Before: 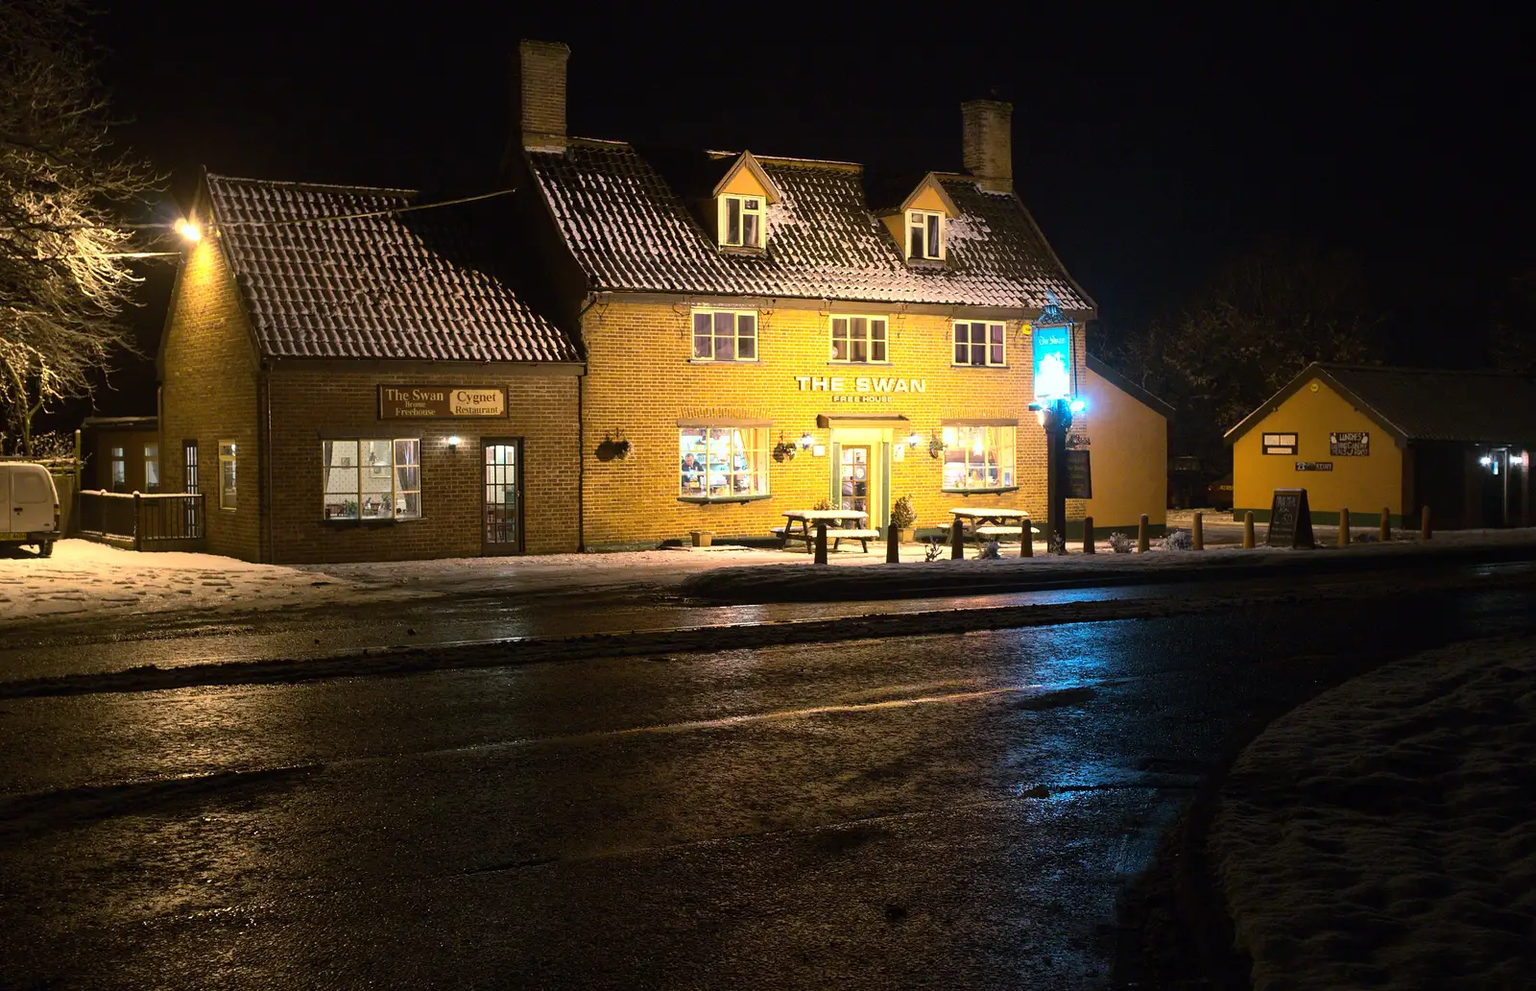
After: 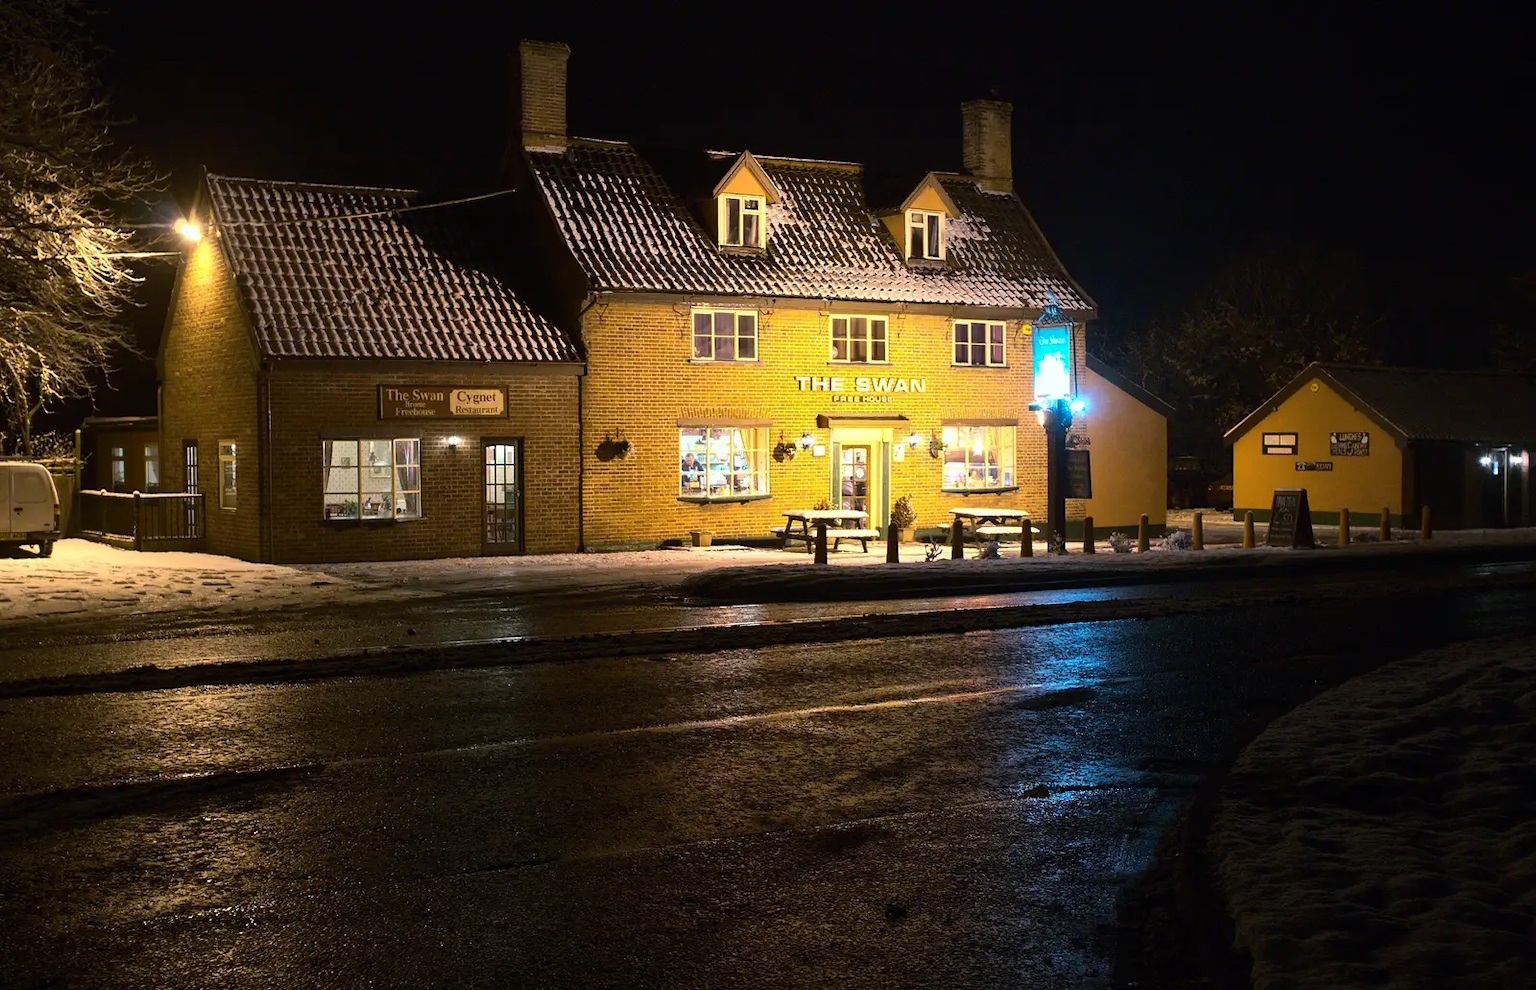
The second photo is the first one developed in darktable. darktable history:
contrast brightness saturation: contrast 0.03, brightness -0.04
shadows and highlights: shadows 20.91, highlights -82.73, soften with gaussian
